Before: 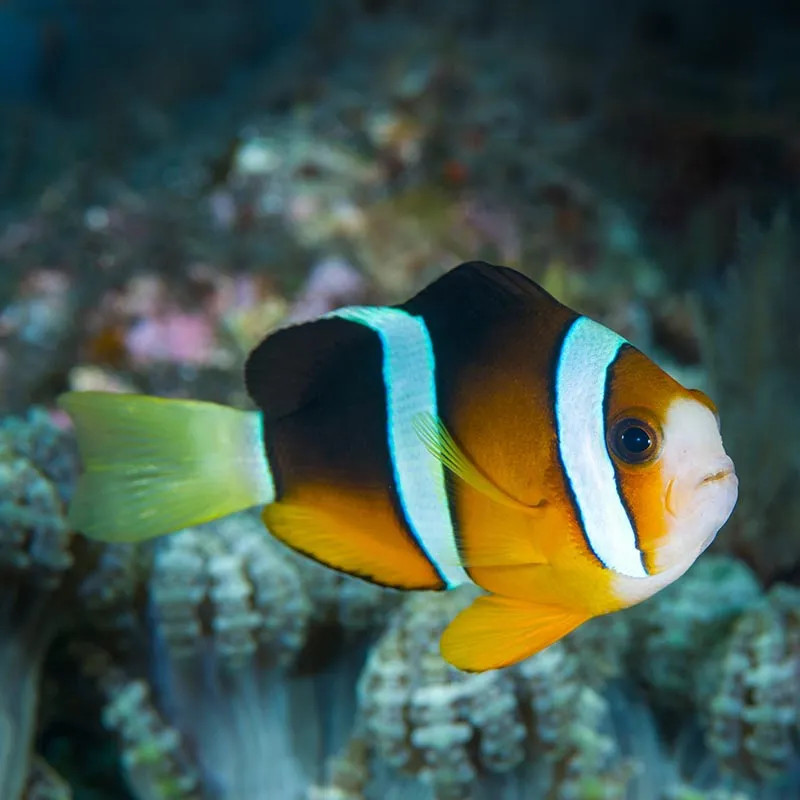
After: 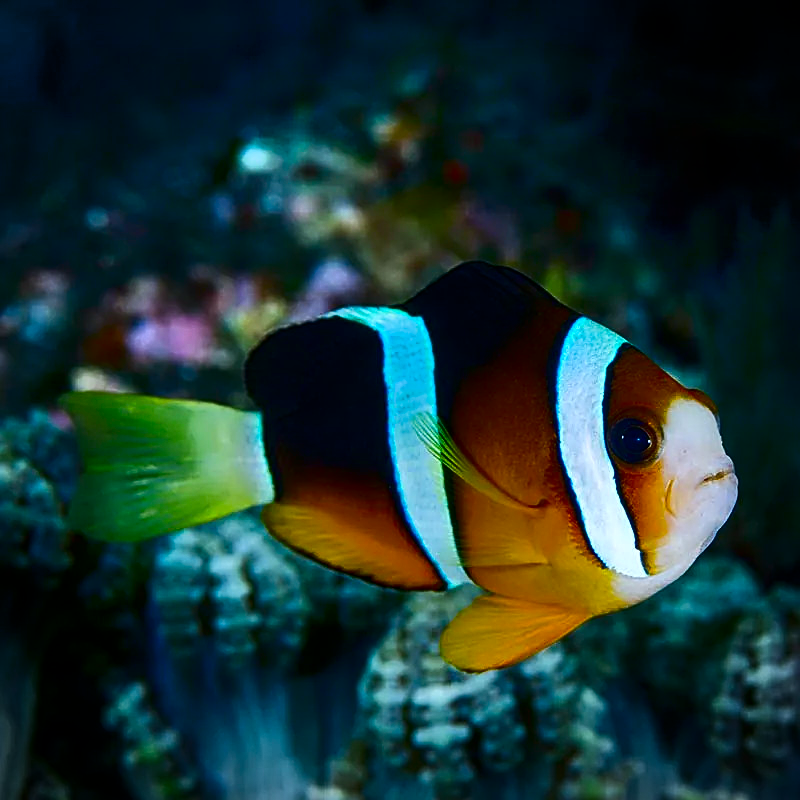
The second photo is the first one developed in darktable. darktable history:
vignetting: on, module defaults
contrast brightness saturation: contrast 0.09, brightness -0.59, saturation 0.17
sharpen: on, module defaults
white balance: red 0.967, blue 1.049
shadows and highlights: low approximation 0.01, soften with gaussian
